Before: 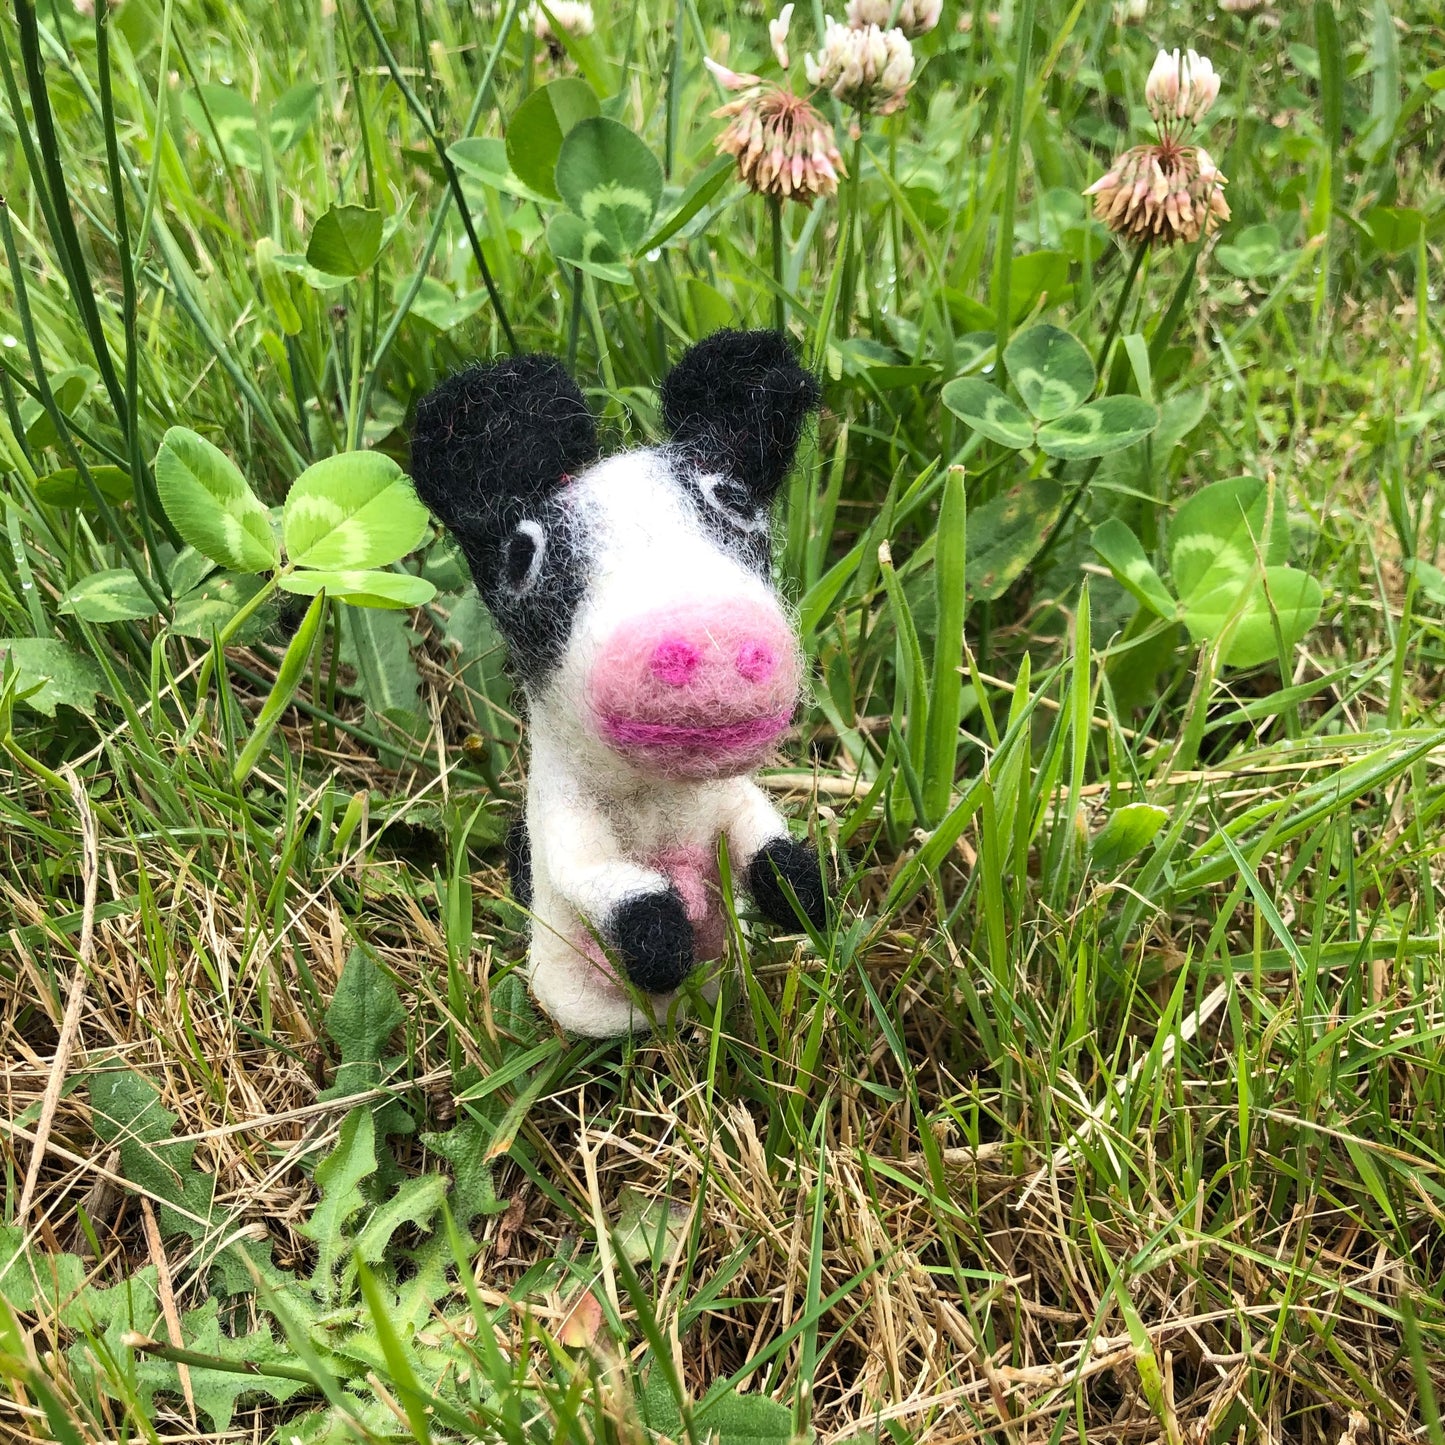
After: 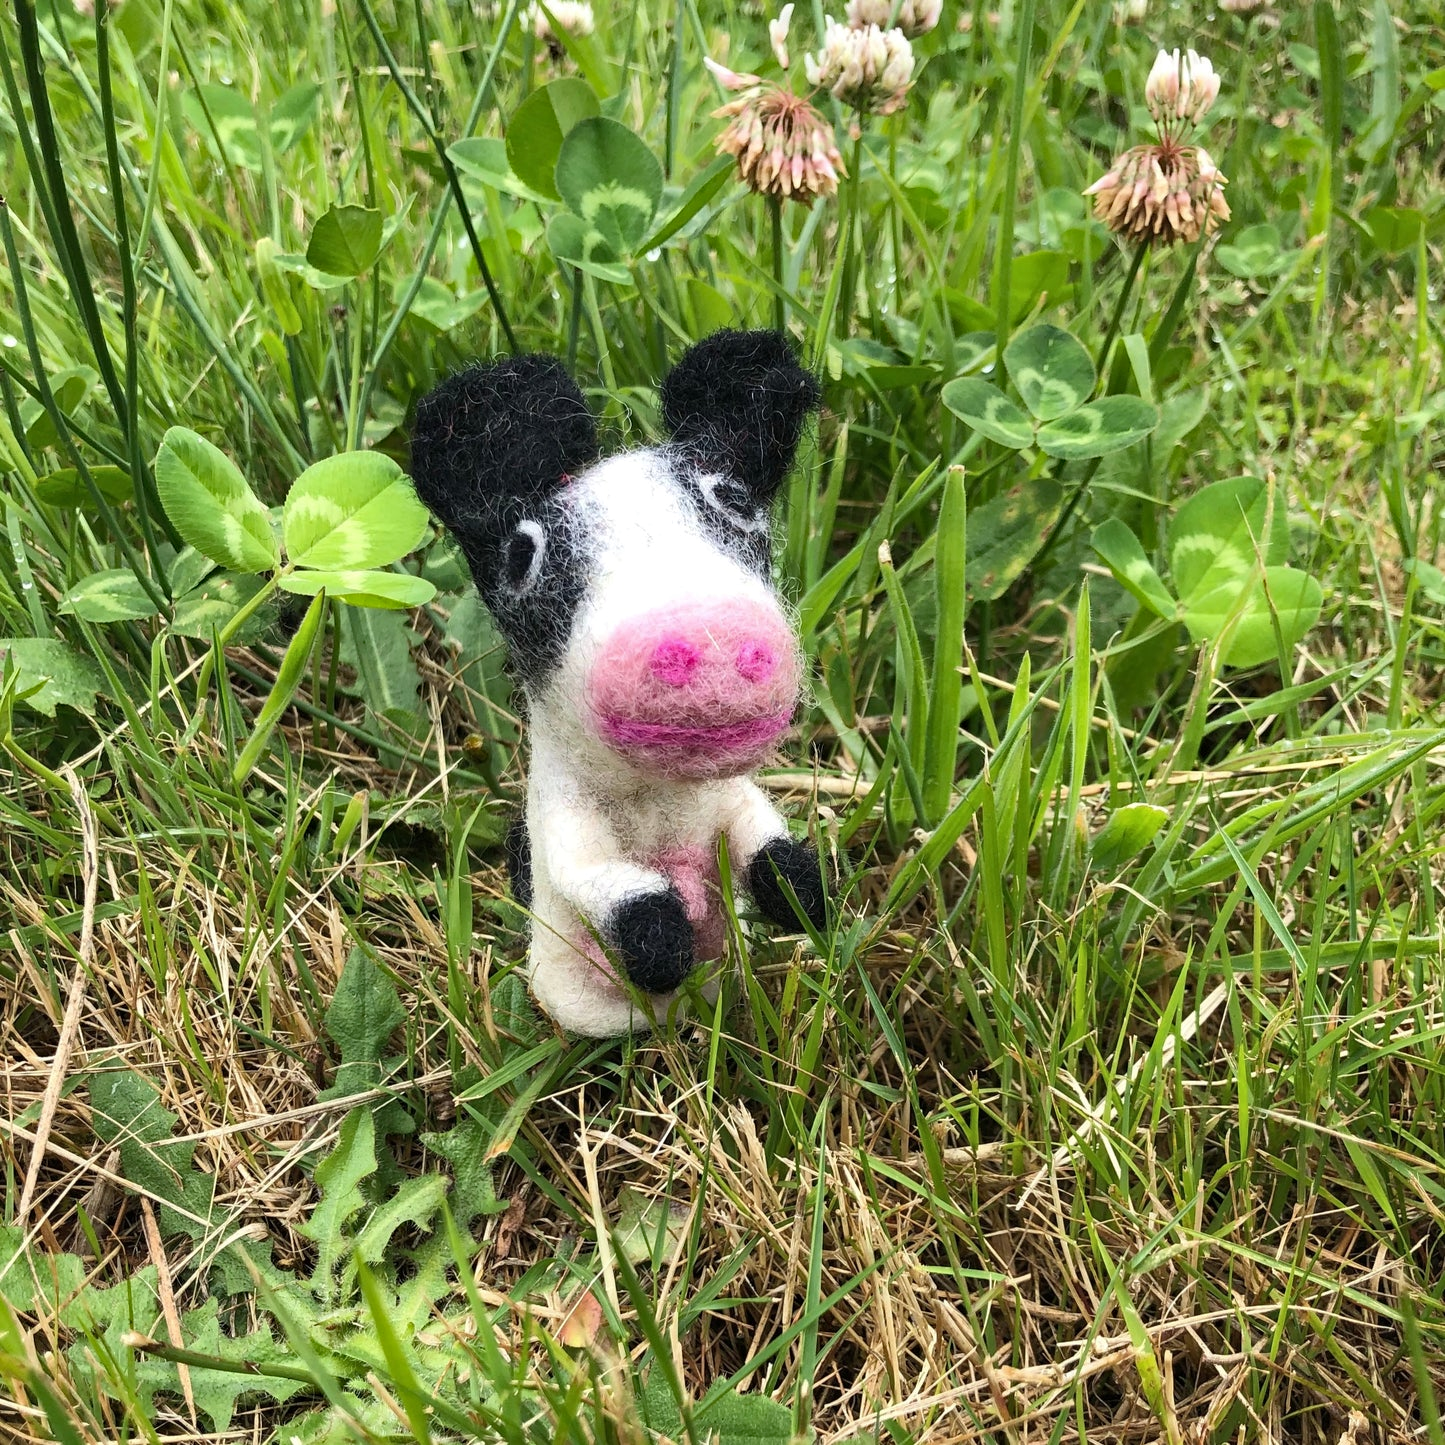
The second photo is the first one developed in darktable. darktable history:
exposure: compensate highlight preservation false
haze removal: compatibility mode true, adaptive false
contrast brightness saturation: saturation -0.054
